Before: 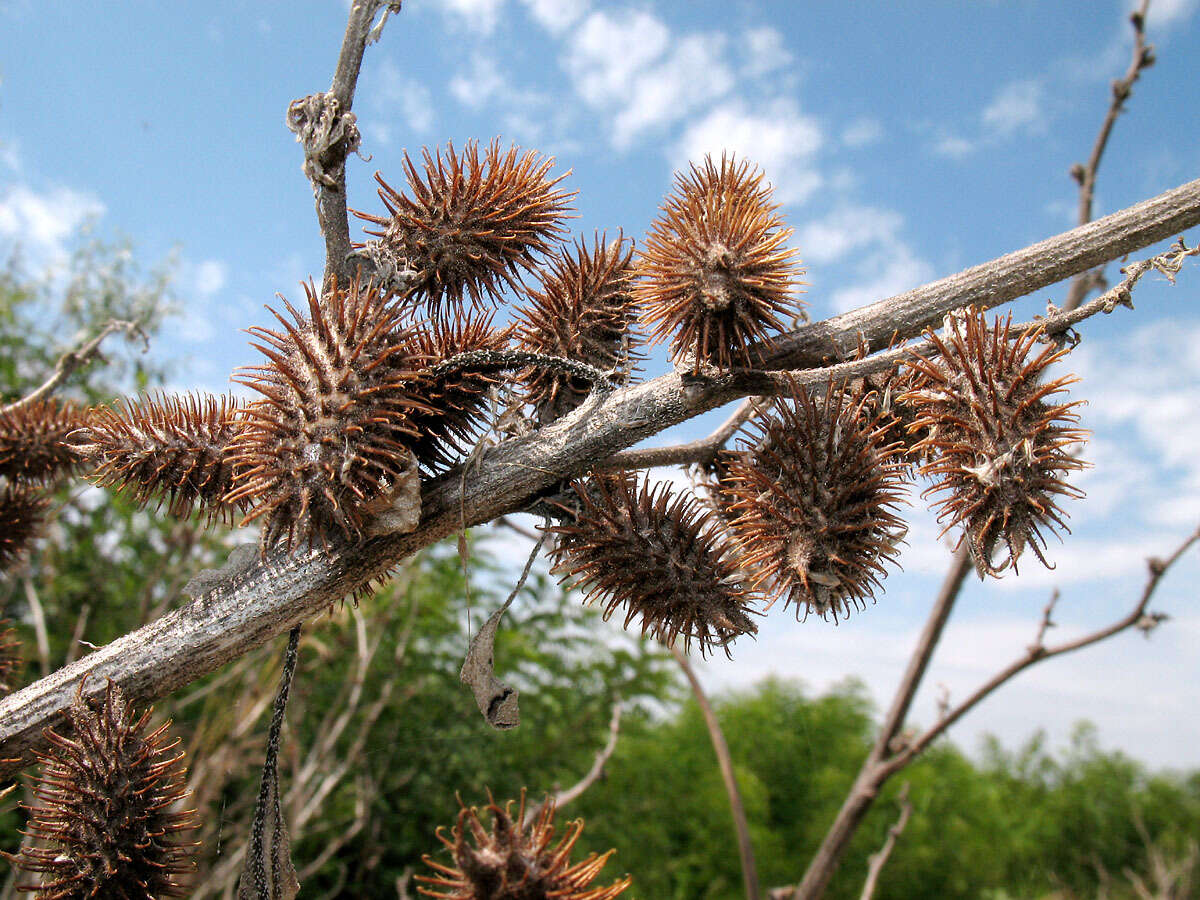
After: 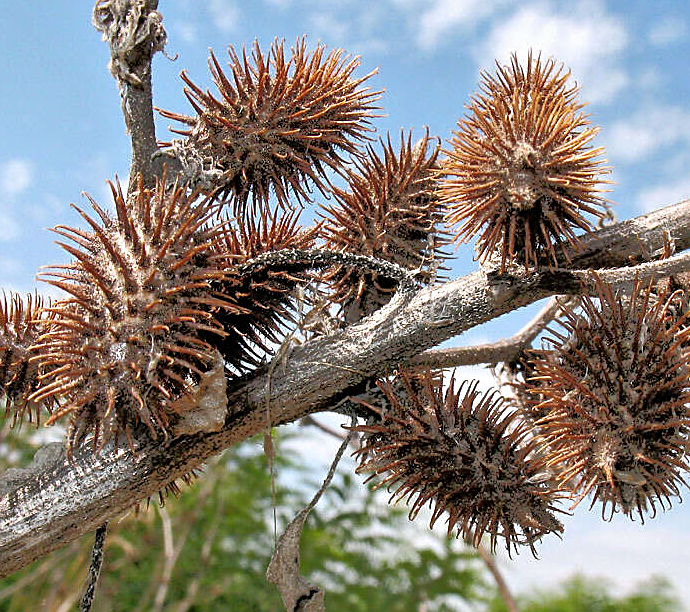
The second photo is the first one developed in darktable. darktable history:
tone equalizer: -8 EV -0.511 EV, -7 EV -0.328 EV, -6 EV -0.119 EV, -5 EV 0.447 EV, -4 EV 0.971 EV, -3 EV 0.782 EV, -2 EV -0.011 EV, -1 EV 0.136 EV, +0 EV -0.025 EV
sharpen: on, module defaults
crop: left 16.237%, top 11.281%, right 26.25%, bottom 20.607%
